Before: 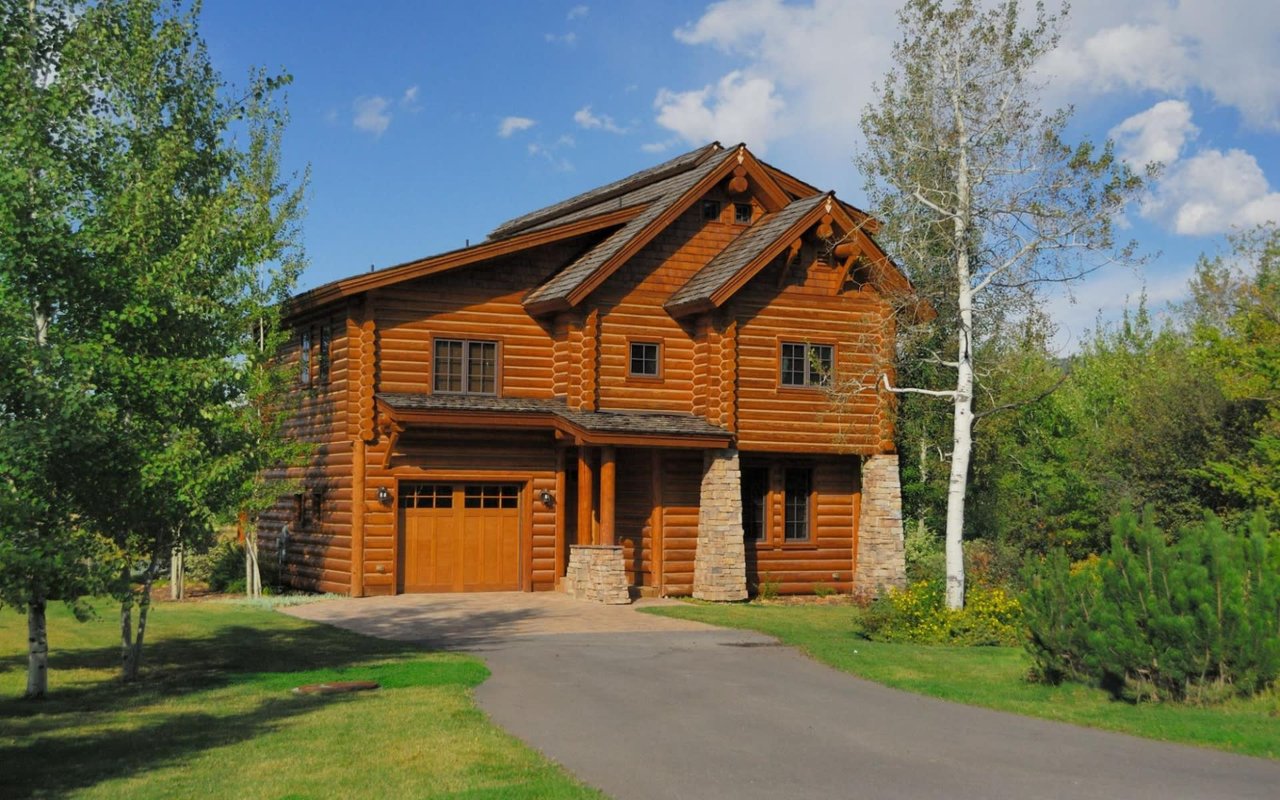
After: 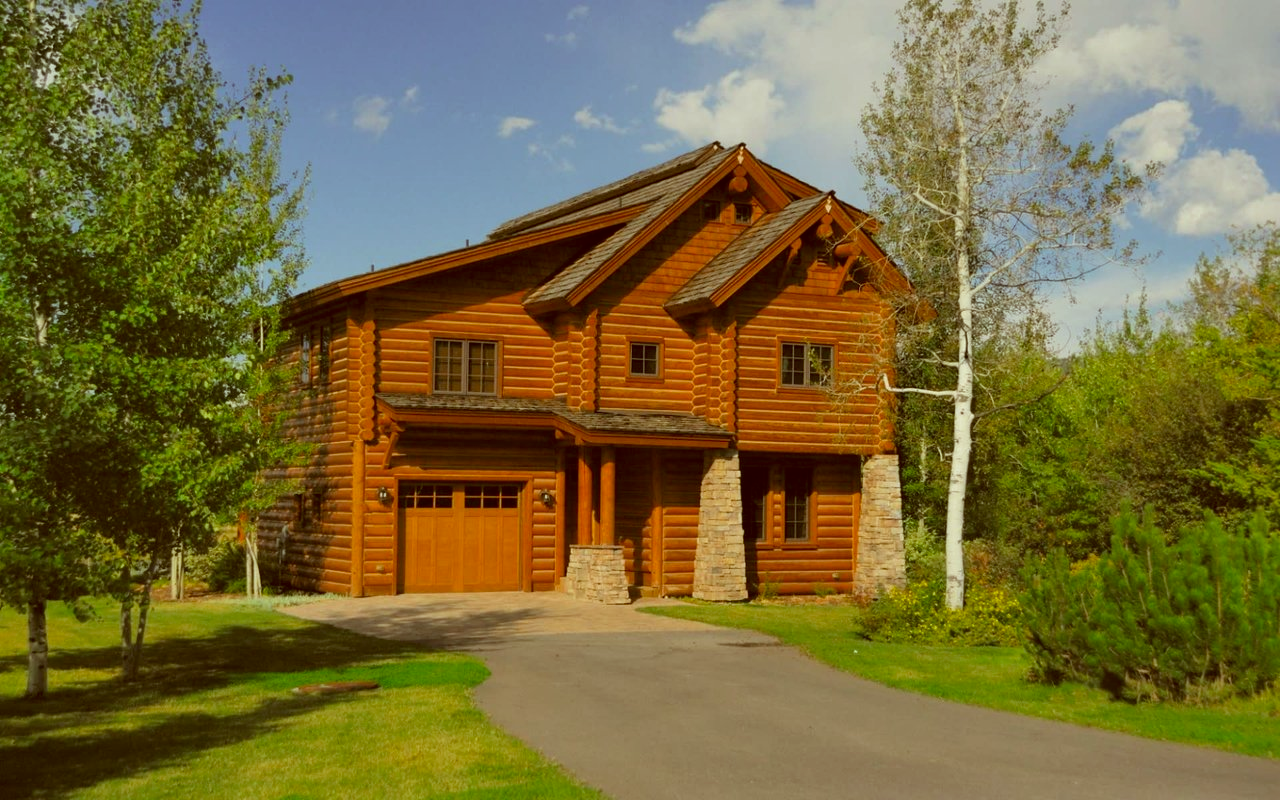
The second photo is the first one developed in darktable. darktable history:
color correction: highlights a* -5.94, highlights b* 9.48, shadows a* 10.12, shadows b* 23.94
